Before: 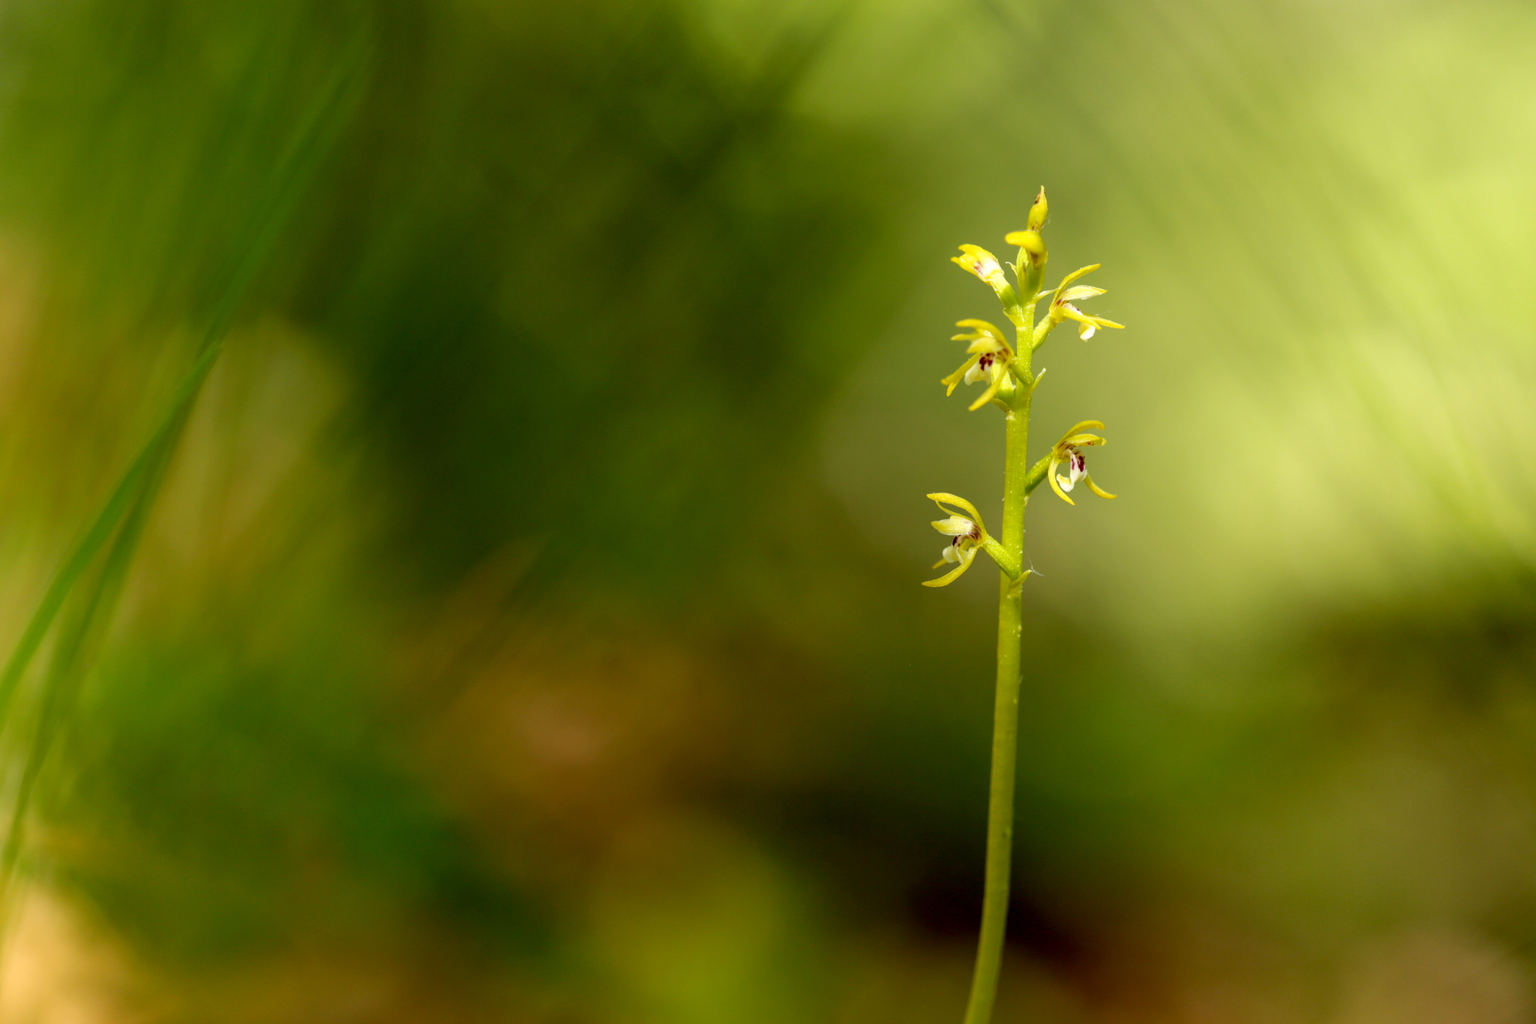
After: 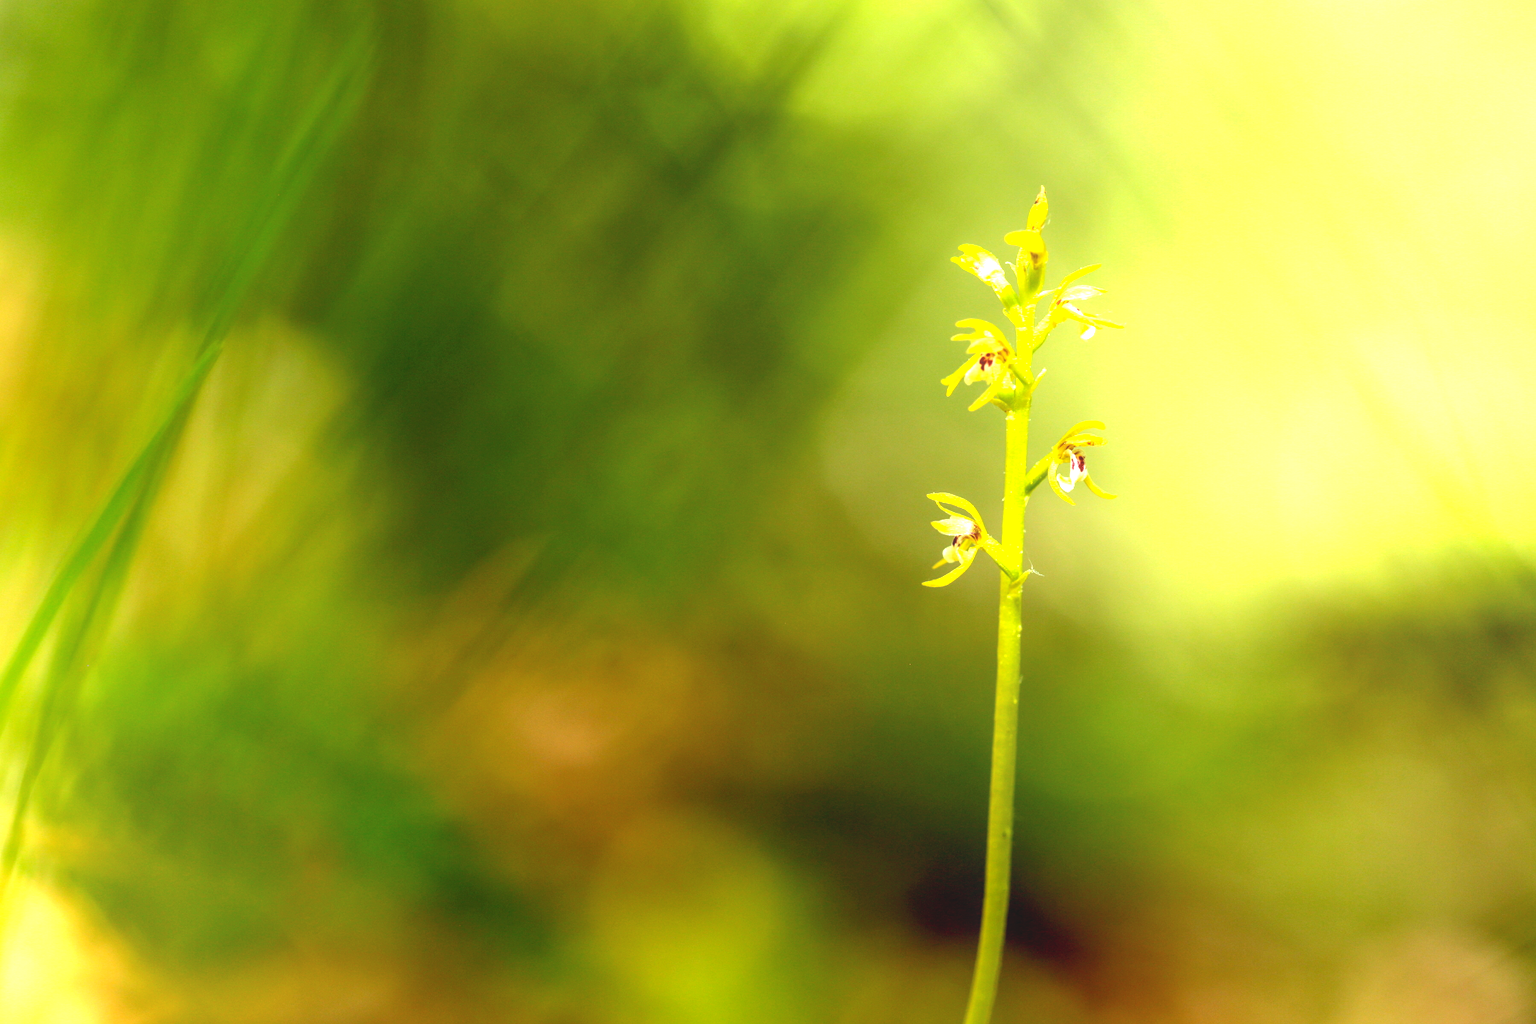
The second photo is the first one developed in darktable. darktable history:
levels: mode automatic, gray 50.8%
local contrast: highlights 48%, shadows 0%, detail 100%
exposure: exposure 0.657 EV
